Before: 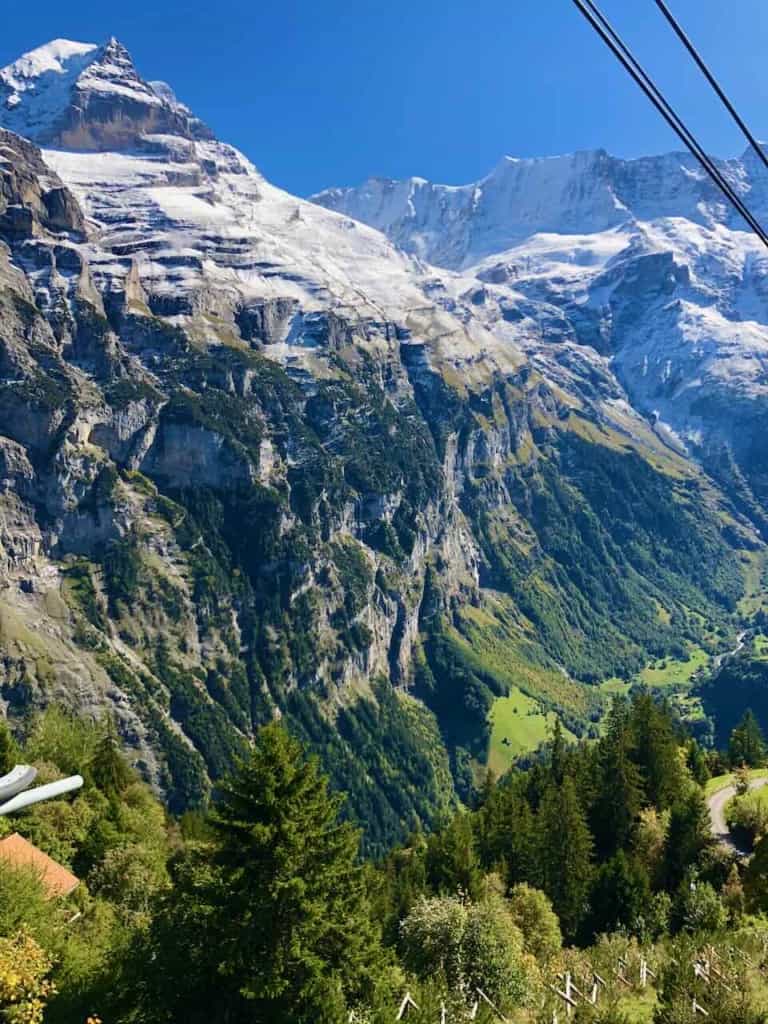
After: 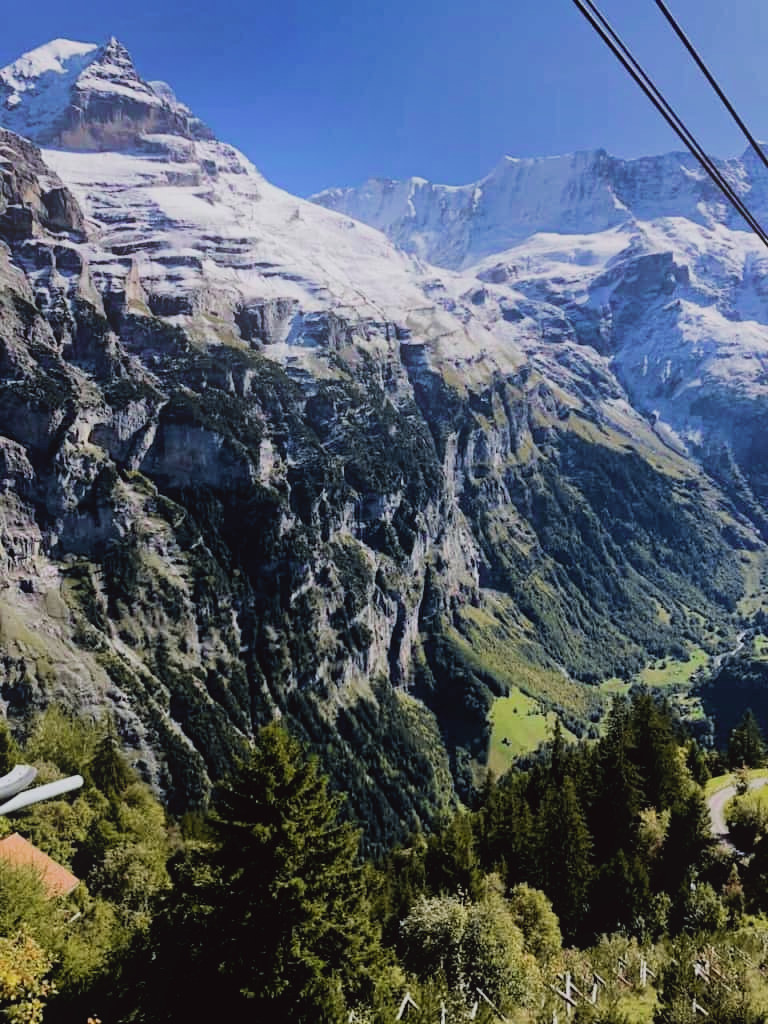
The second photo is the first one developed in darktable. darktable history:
bloom: on, module defaults
white balance: red 0.967, blue 1.049
tone curve: curves: ch0 [(0, 0.029) (0.253, 0.237) (1, 0.945)]; ch1 [(0, 0) (0.401, 0.42) (0.442, 0.47) (0.492, 0.498) (0.511, 0.523) (0.557, 0.565) (0.66, 0.683) (1, 1)]; ch2 [(0, 0) (0.394, 0.413) (0.5, 0.5) (0.578, 0.568) (1, 1)], color space Lab, independent channels, preserve colors none
filmic rgb: black relative exposure -5 EV, hardness 2.88, contrast 1.3, highlights saturation mix -30%
